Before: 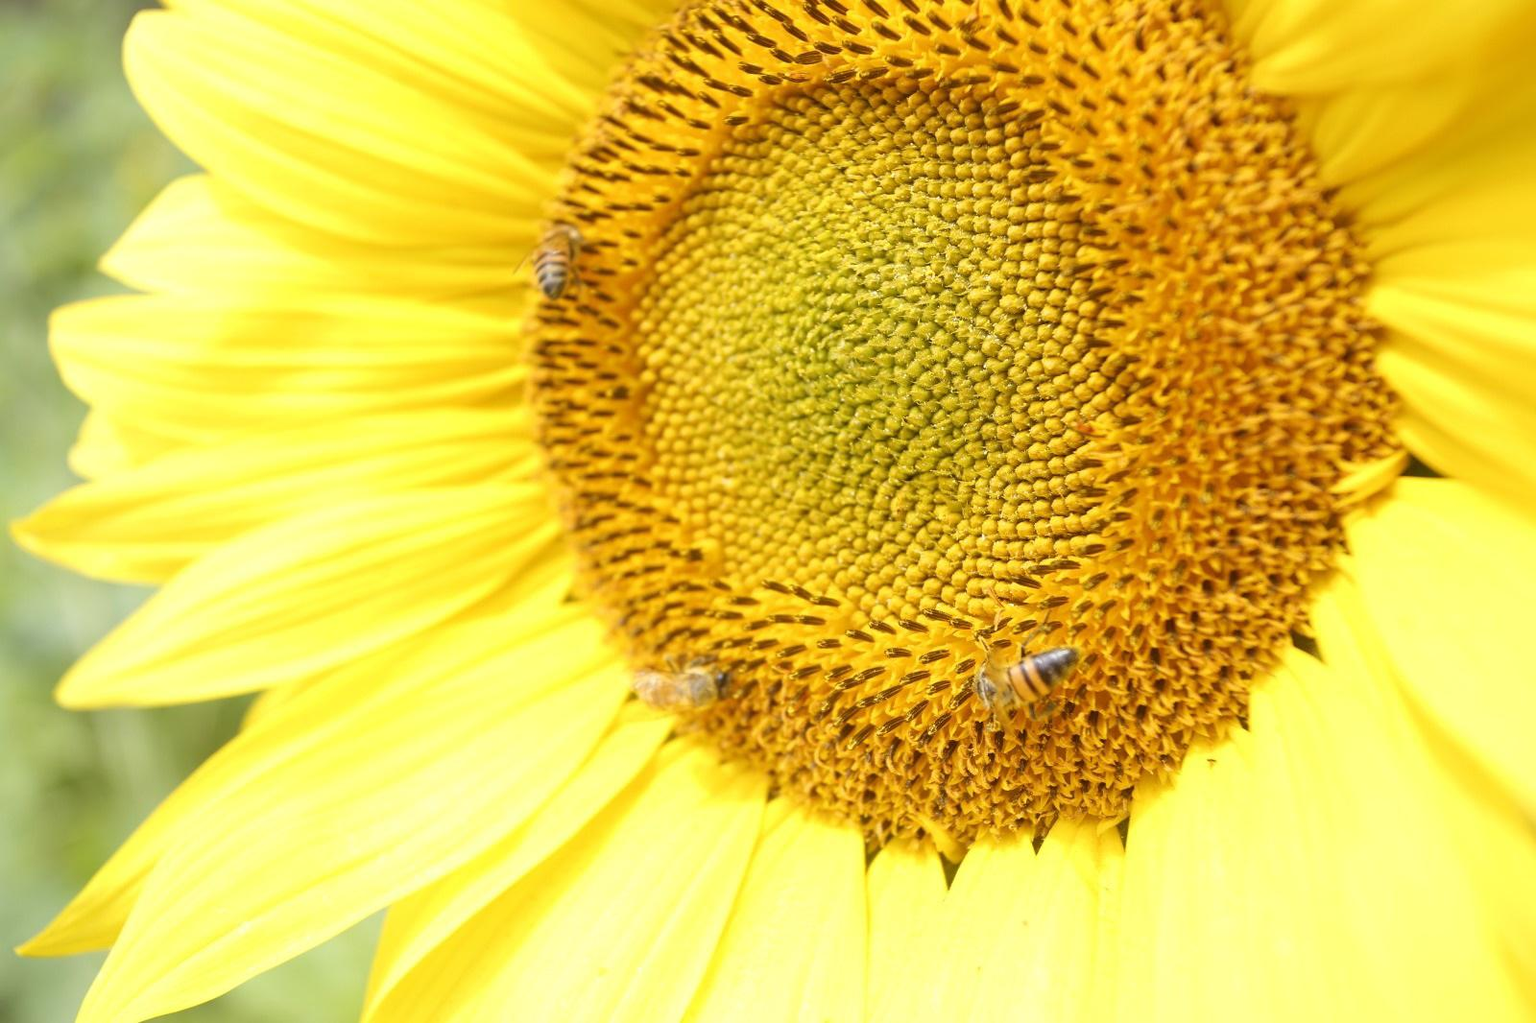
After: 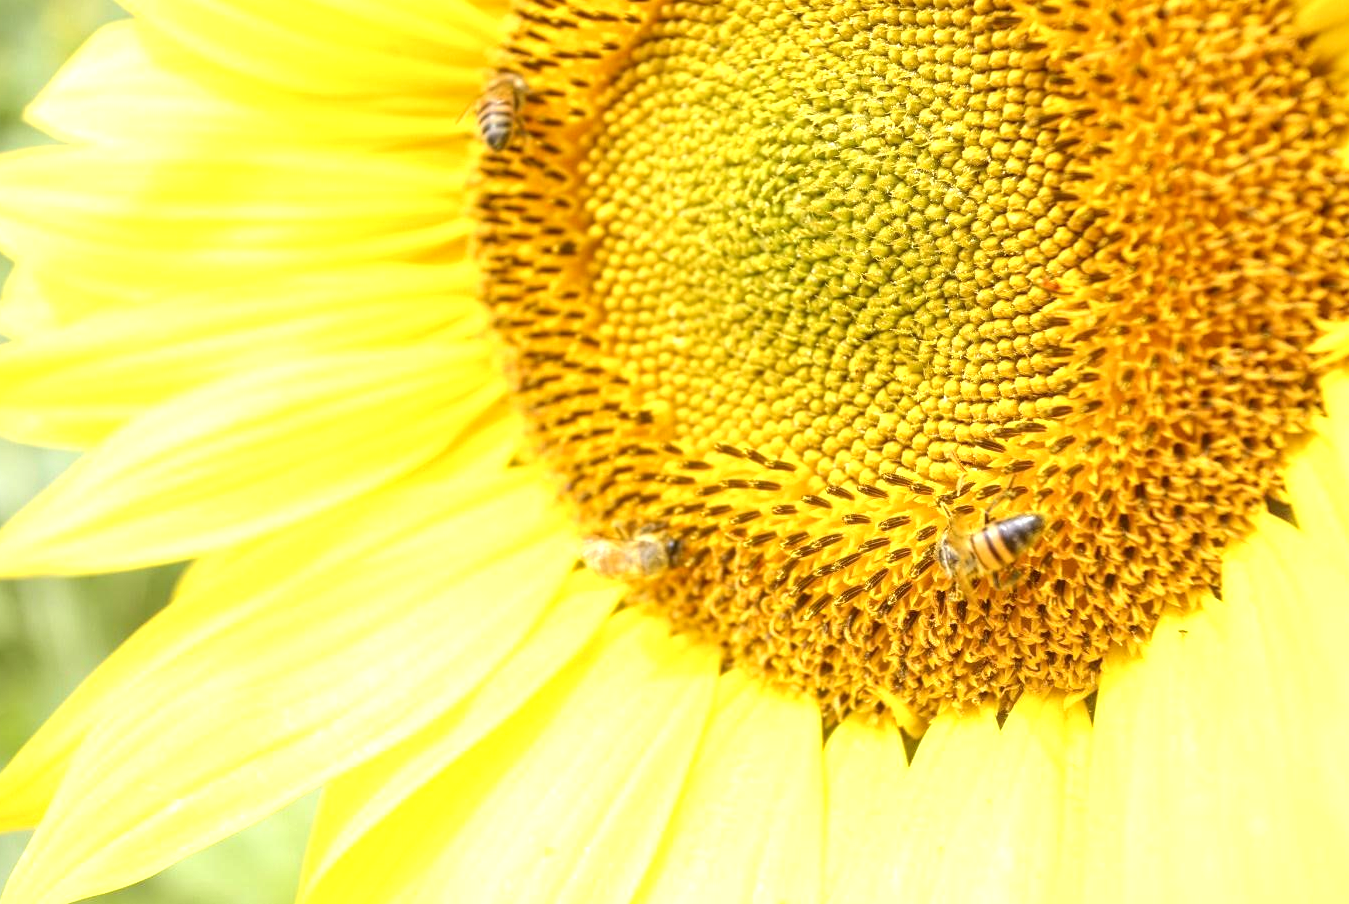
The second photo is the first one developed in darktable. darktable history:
exposure: black level correction 0.001, exposure 0.498 EV, compensate highlight preservation false
crop and rotate: left 4.976%, top 15.158%, right 10.705%
local contrast: on, module defaults
